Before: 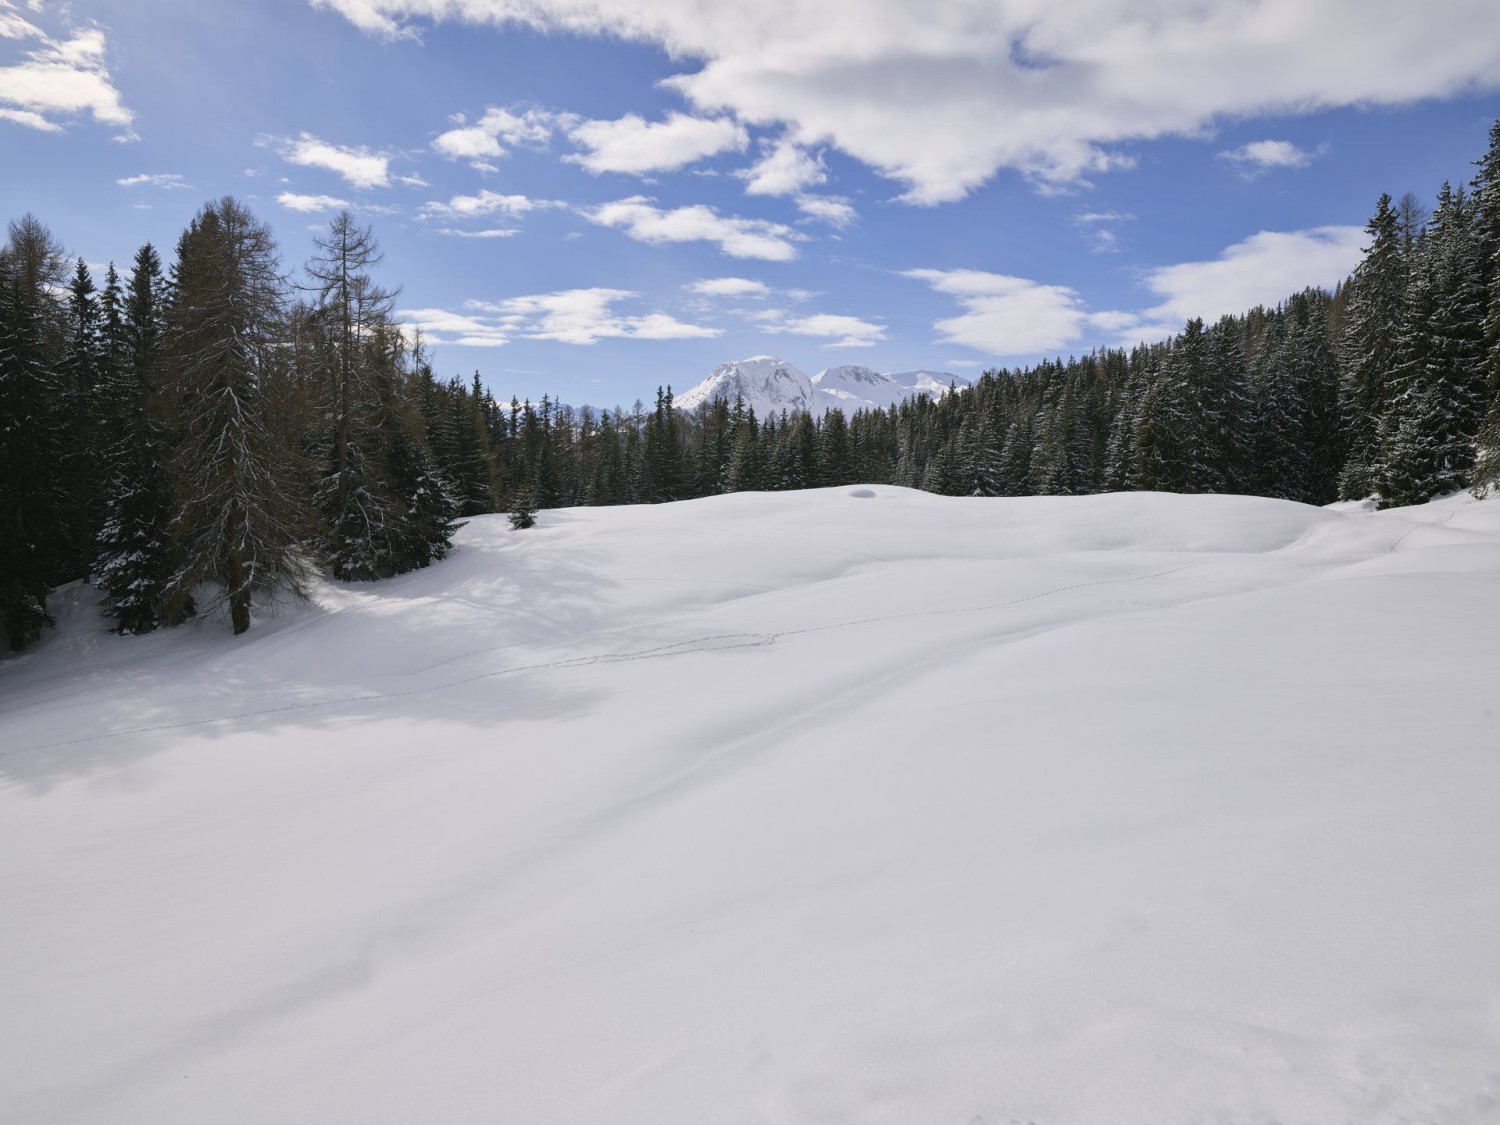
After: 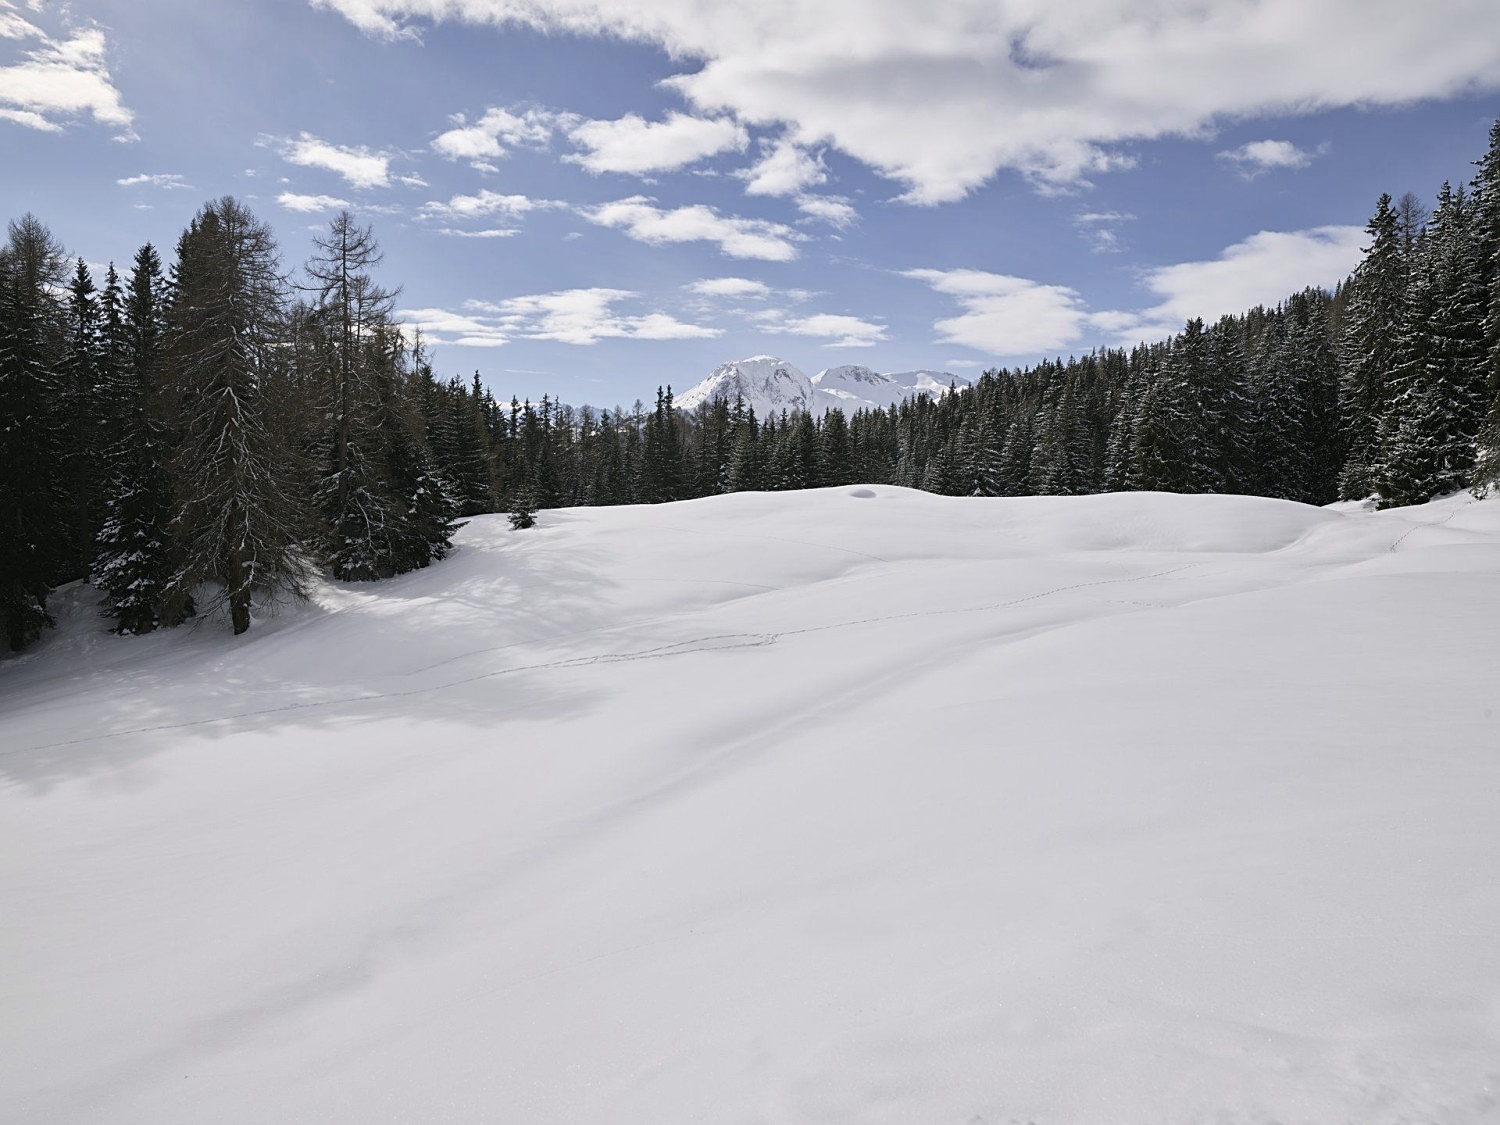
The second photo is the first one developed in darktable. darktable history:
sharpen: on, module defaults
contrast brightness saturation: contrast 0.101, saturation -0.286
